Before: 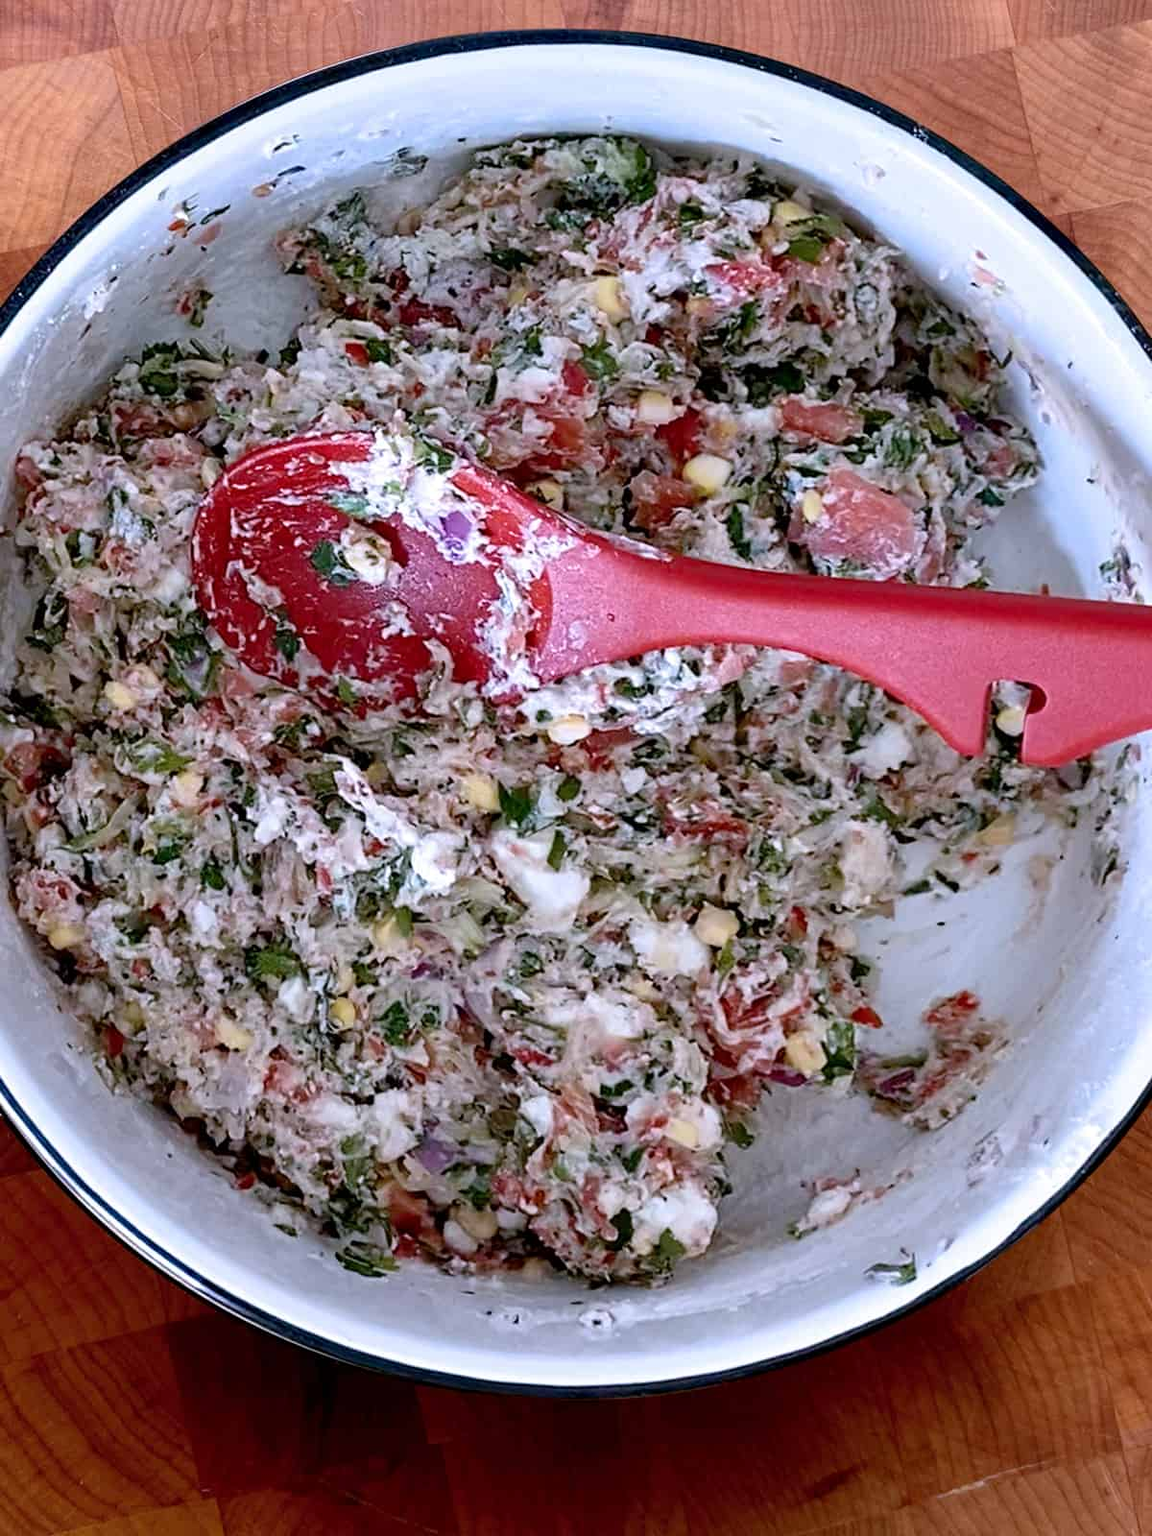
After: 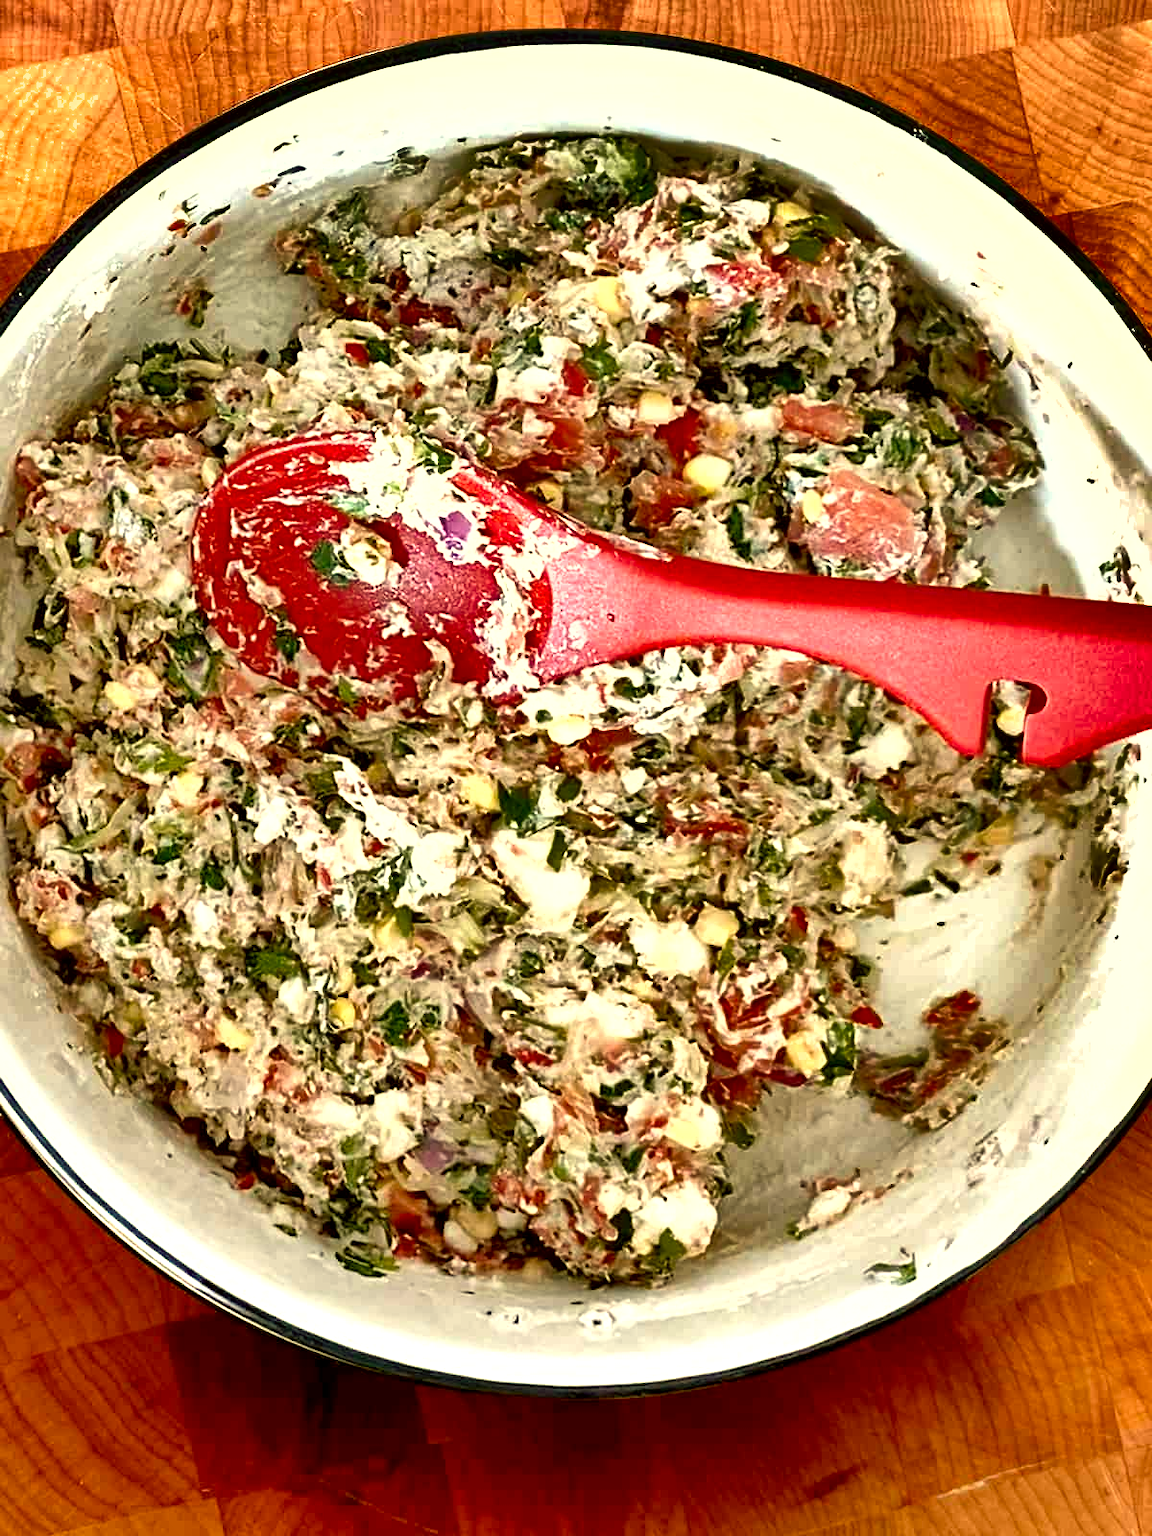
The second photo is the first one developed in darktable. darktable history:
color correction: highlights a* -1.43, highlights b* 10.12, shadows a* 0.395, shadows b* 19.35
white balance: red 1.08, blue 0.791
shadows and highlights: white point adjustment 0.1, highlights -70, soften with gaussian
exposure: black level correction 0.001, exposure 1 EV, compensate highlight preservation false
